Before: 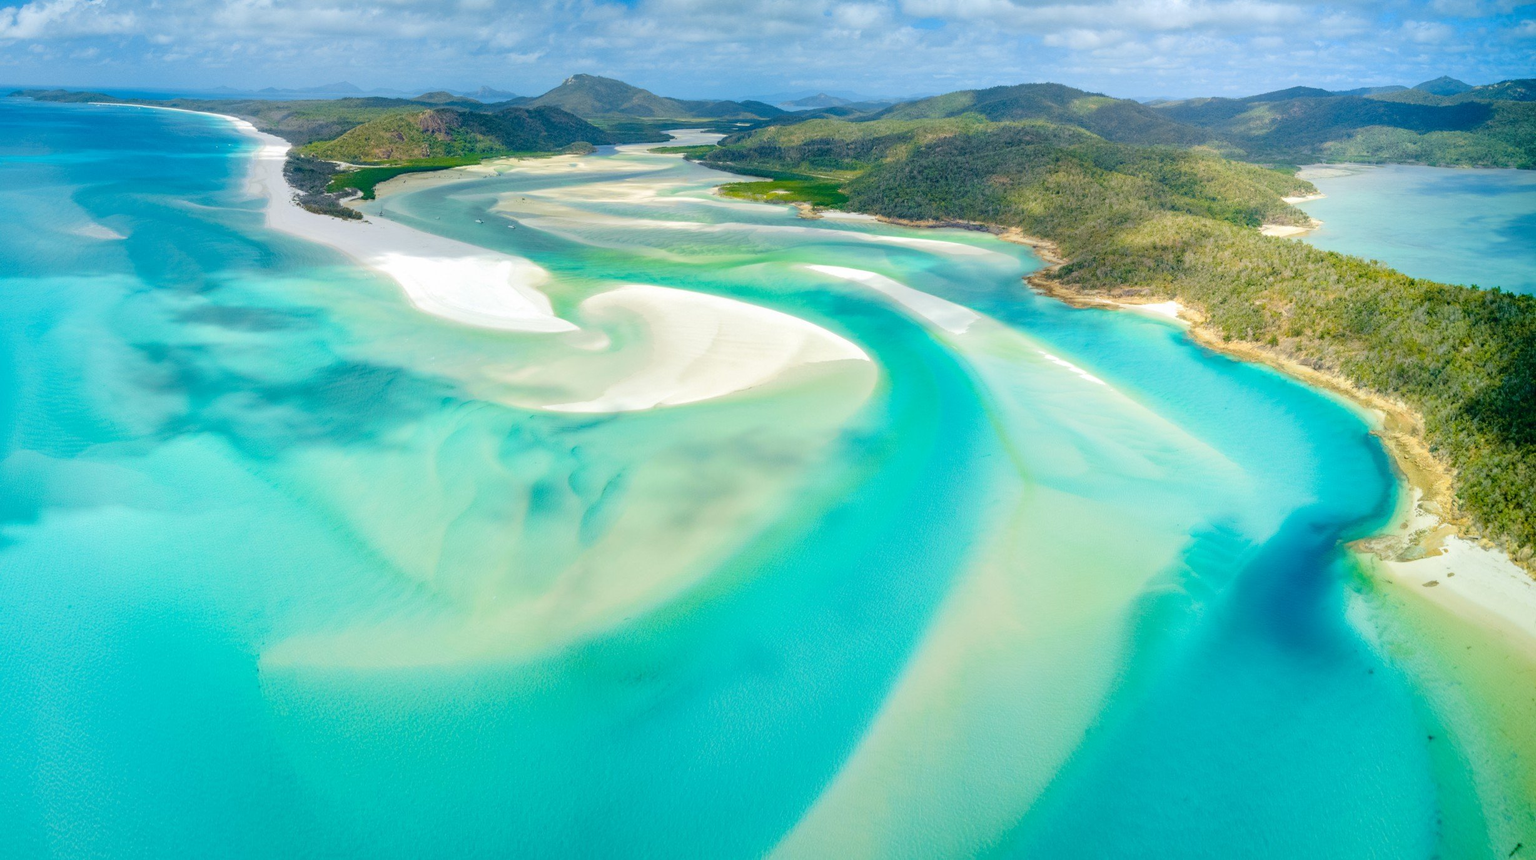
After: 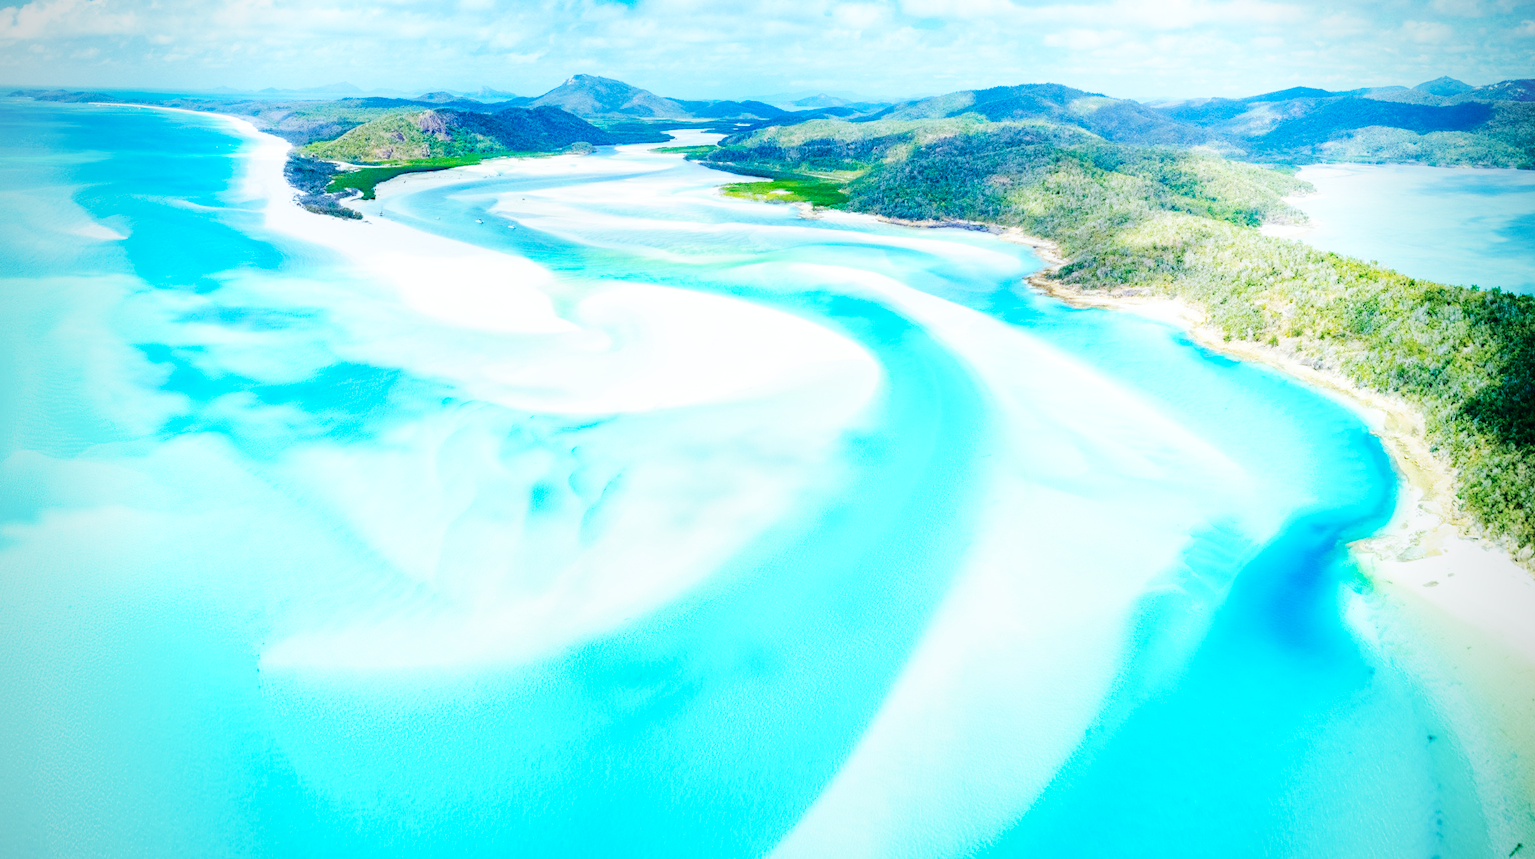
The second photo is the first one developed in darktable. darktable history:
vignetting: fall-off start 79.67%, unbound false
color calibration: illuminant custom, x 0.391, y 0.392, temperature 3863.92 K
base curve: curves: ch0 [(0, 0) (0.007, 0.004) (0.027, 0.03) (0.046, 0.07) (0.207, 0.54) (0.442, 0.872) (0.673, 0.972) (1, 1)], preserve colors none
